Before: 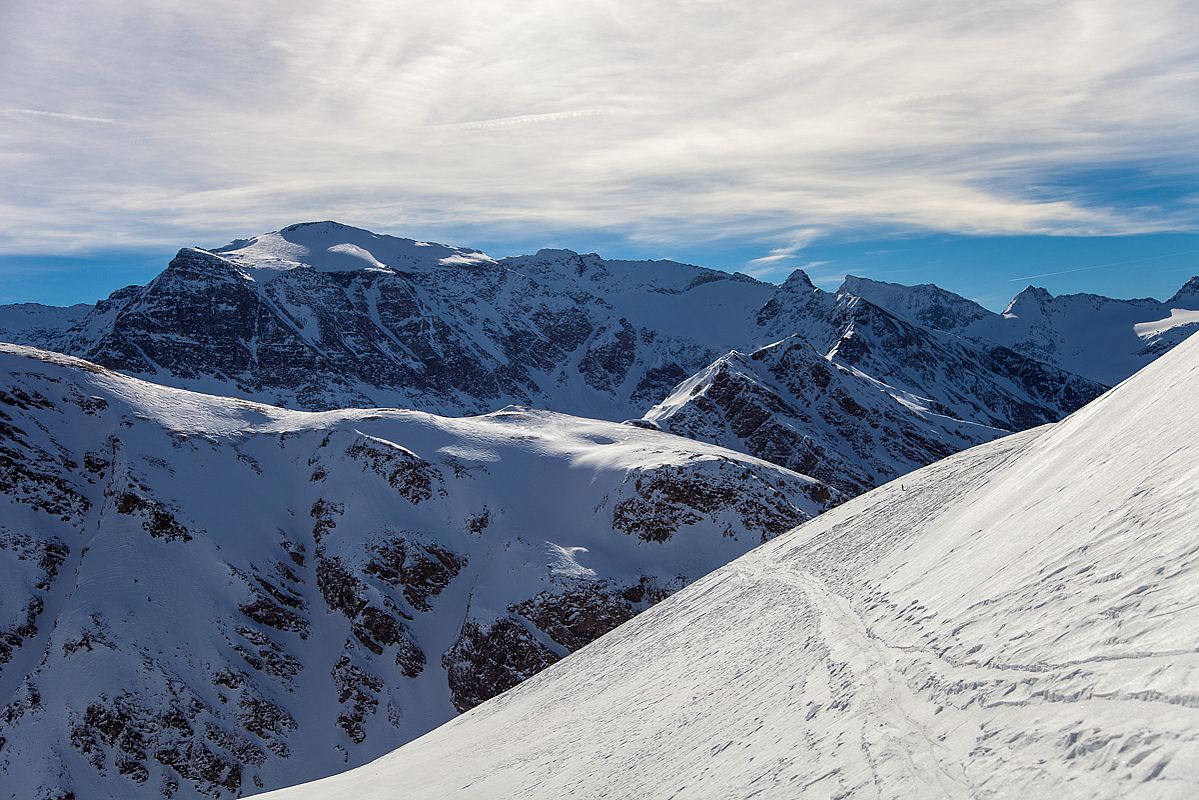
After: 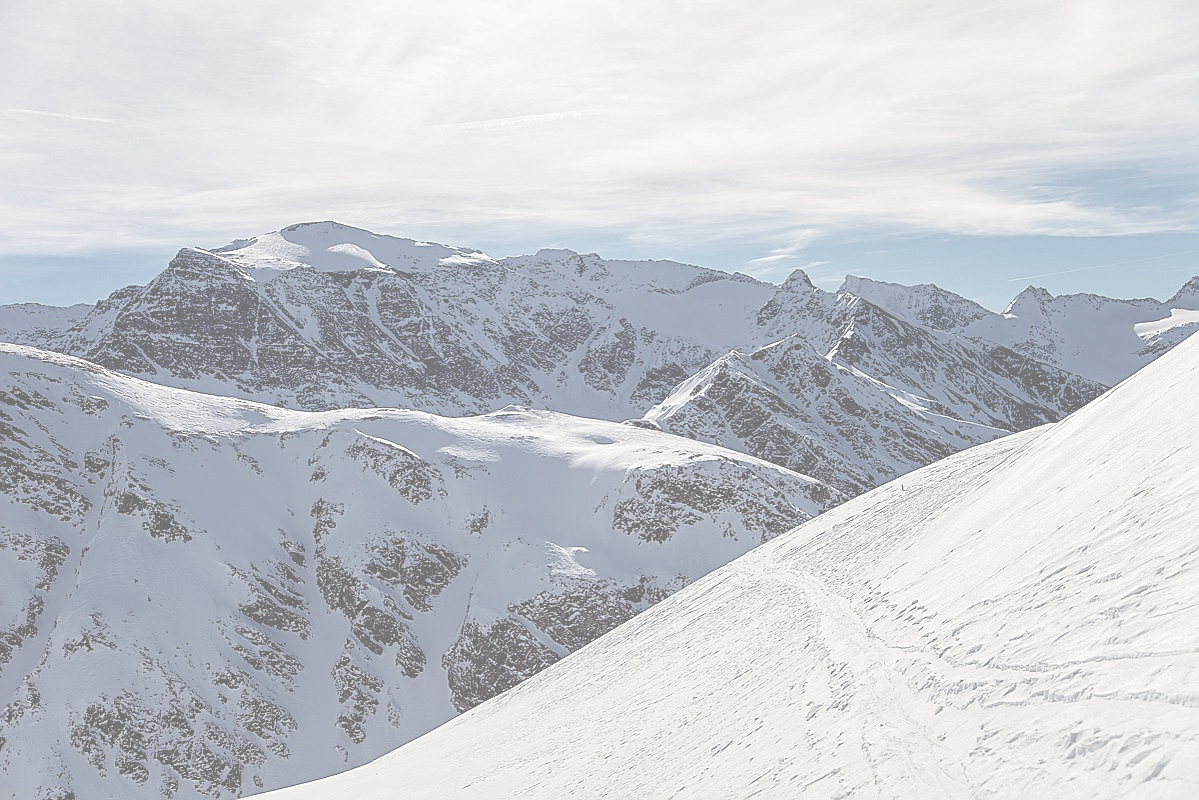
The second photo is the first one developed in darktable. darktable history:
color balance rgb: linear chroma grading › shadows -2.2%, linear chroma grading › highlights -15%, linear chroma grading › global chroma -10%, linear chroma grading › mid-tones -10%, perceptual saturation grading › global saturation 45%, perceptual saturation grading › highlights -50%, perceptual saturation grading › shadows 30%, perceptual brilliance grading › global brilliance 18%, global vibrance 45%
exposure: black level correction 0.007, compensate highlight preservation false
sharpen: on, module defaults
contrast brightness saturation: contrast -0.32, brightness 0.75, saturation -0.78
